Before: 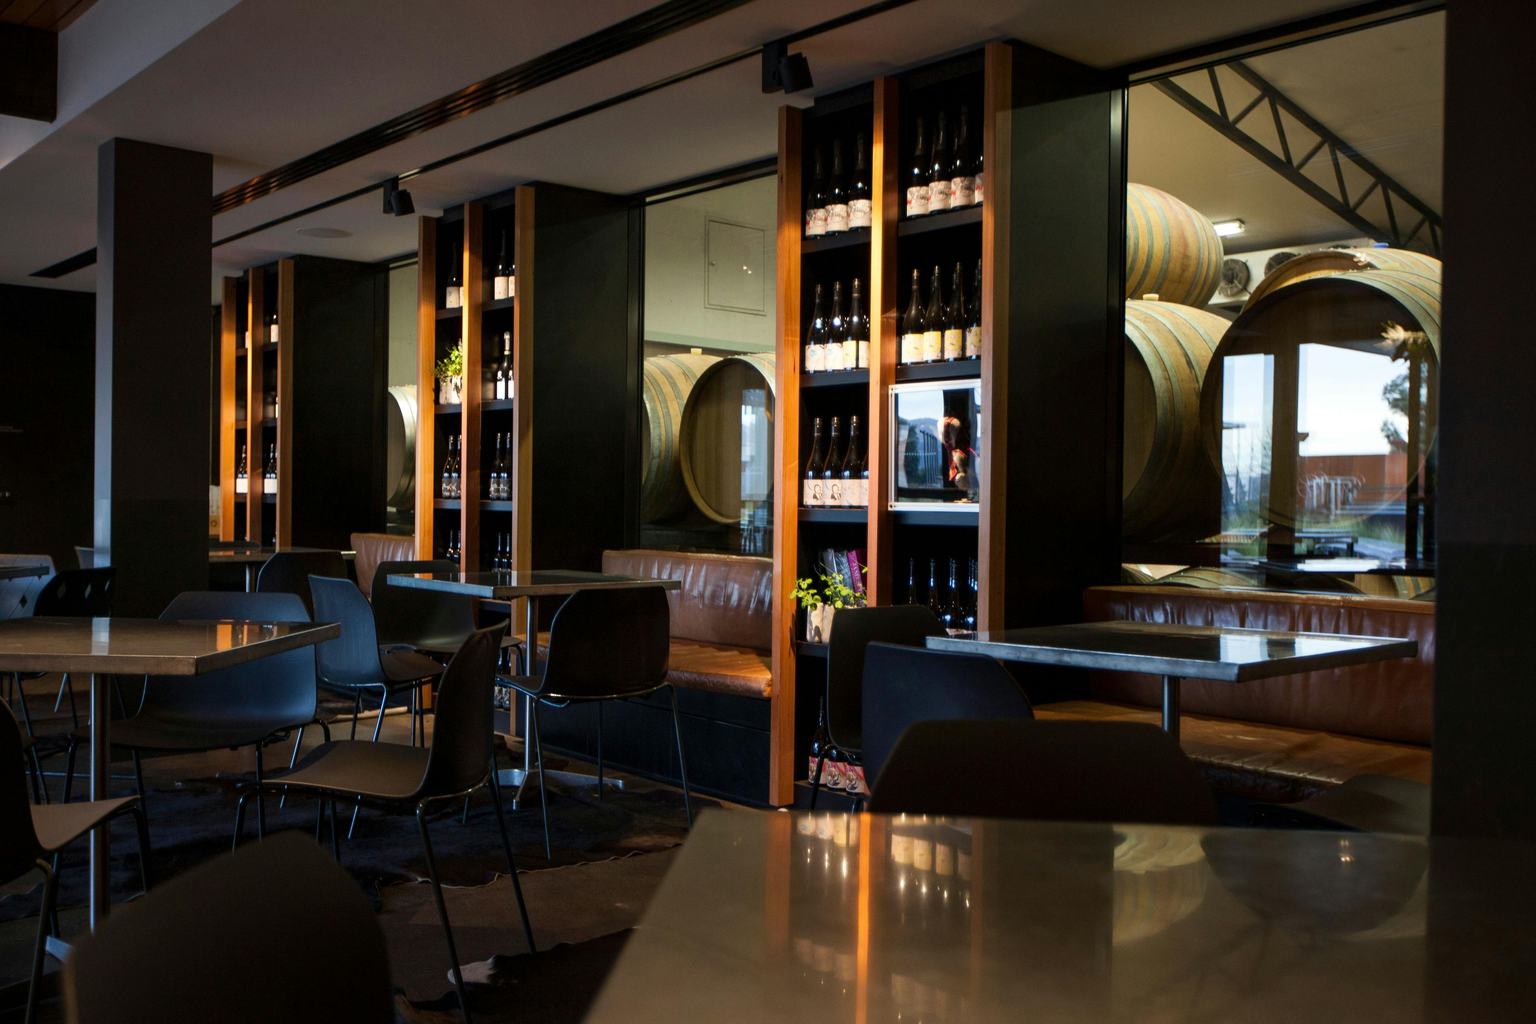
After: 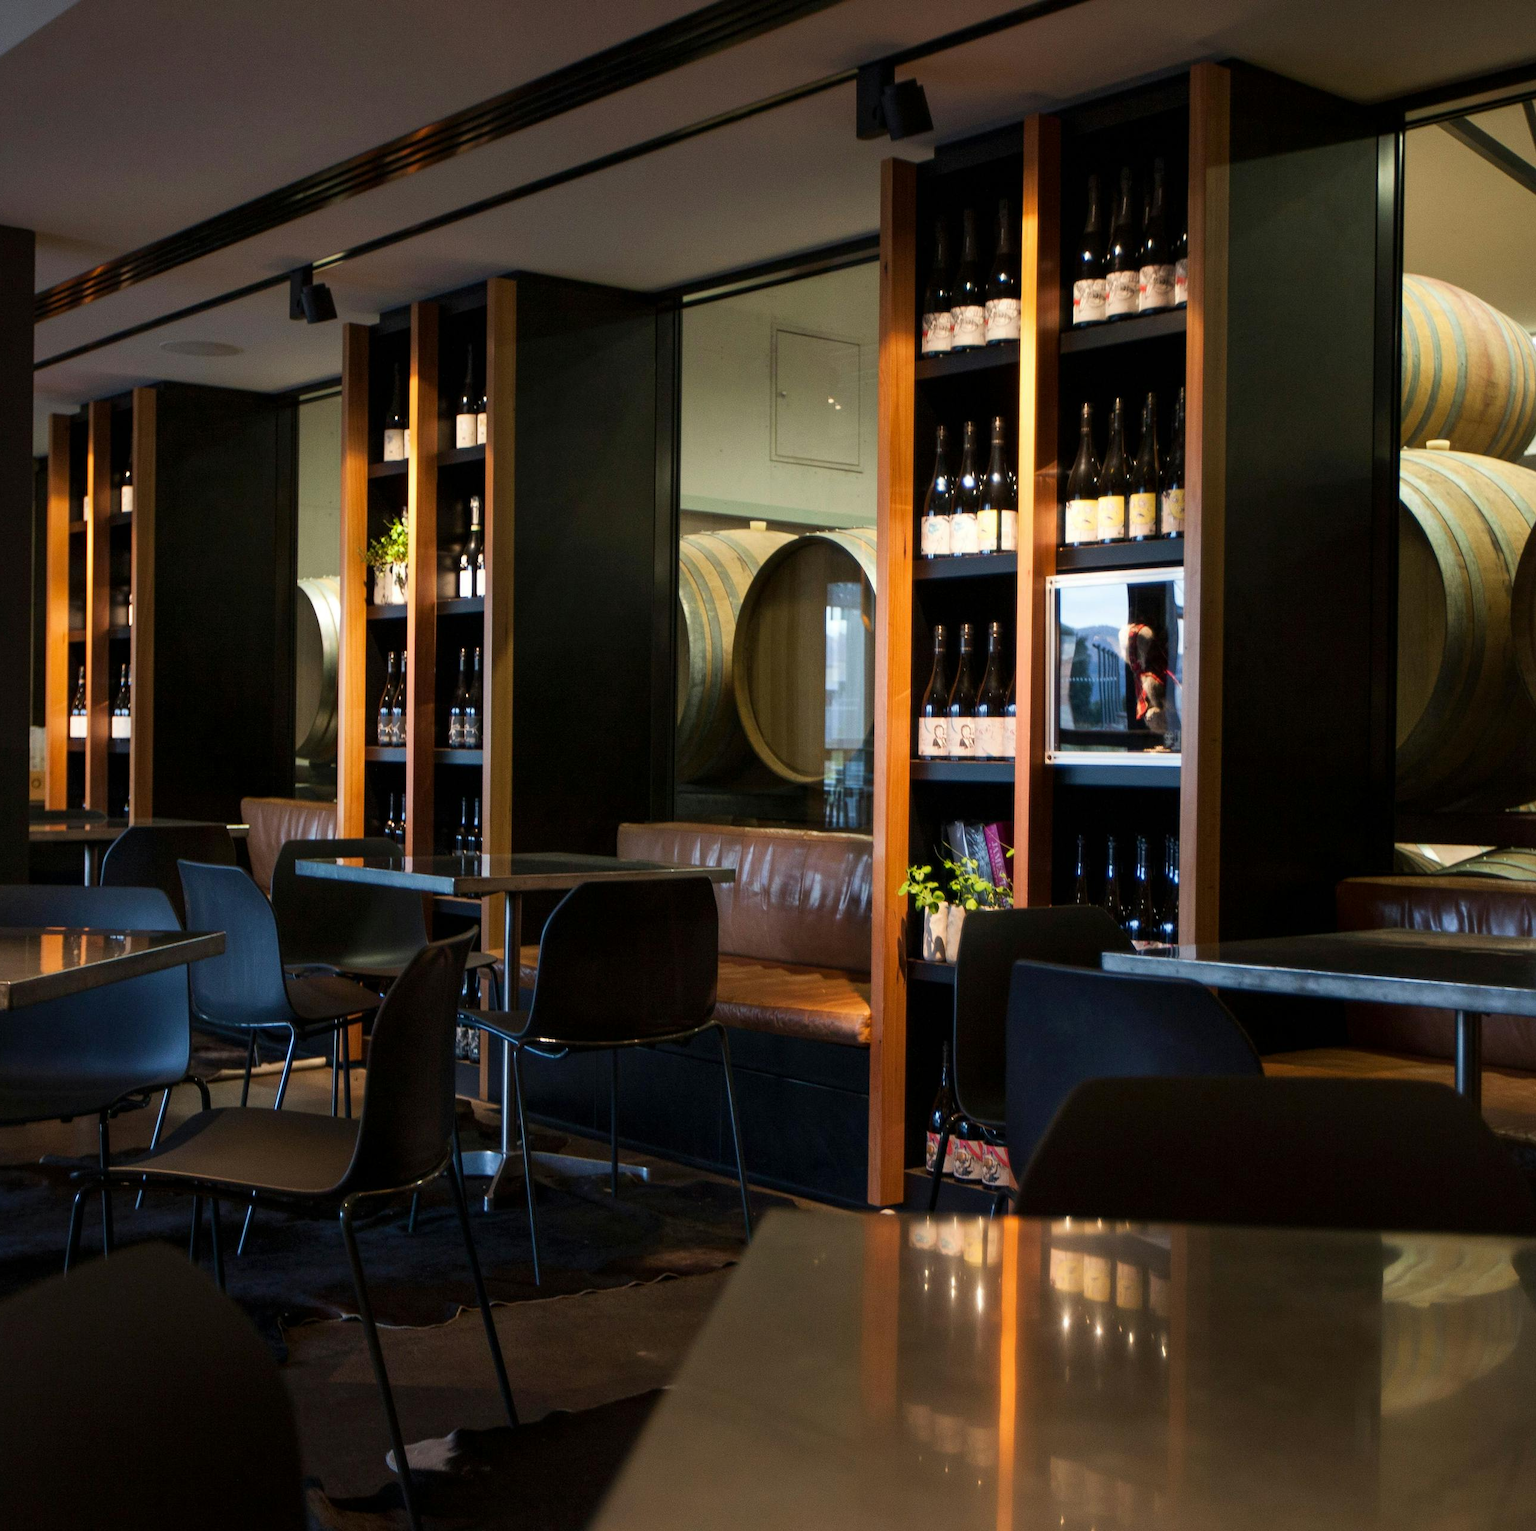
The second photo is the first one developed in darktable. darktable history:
crop and rotate: left 12.347%, right 20.795%
tone equalizer: mask exposure compensation -0.485 EV
